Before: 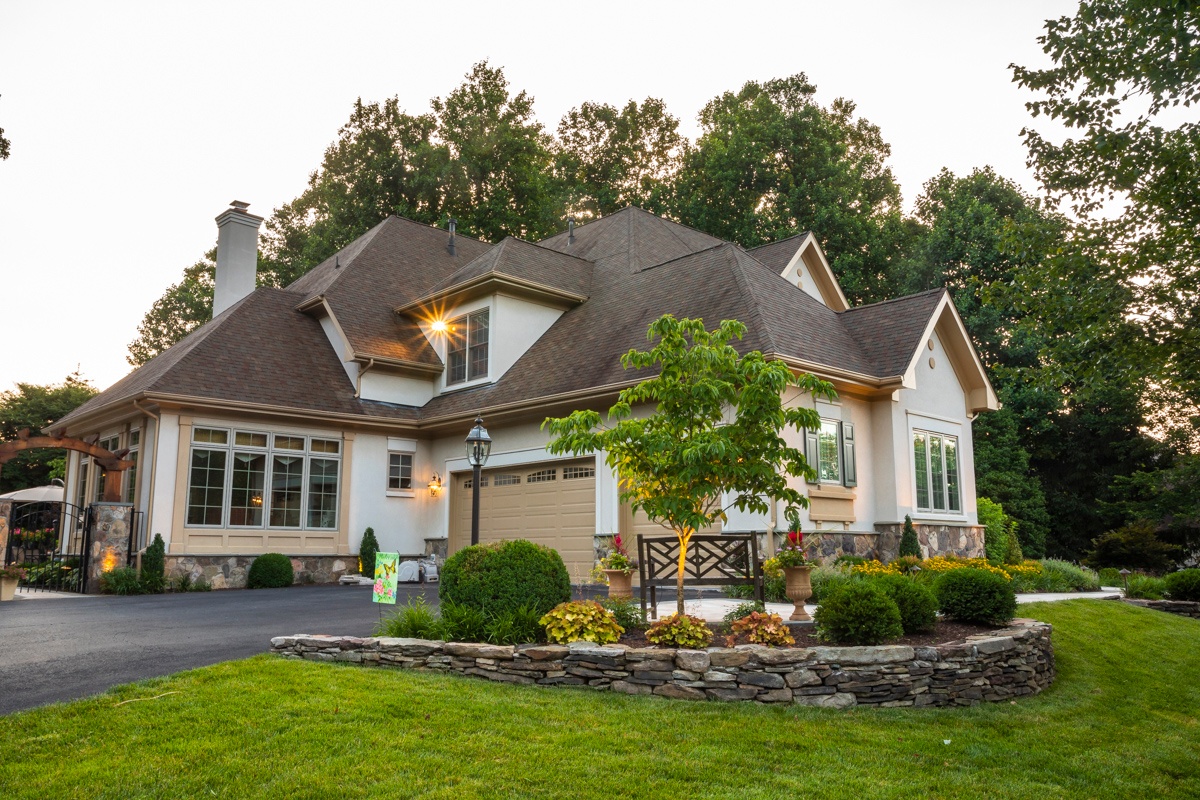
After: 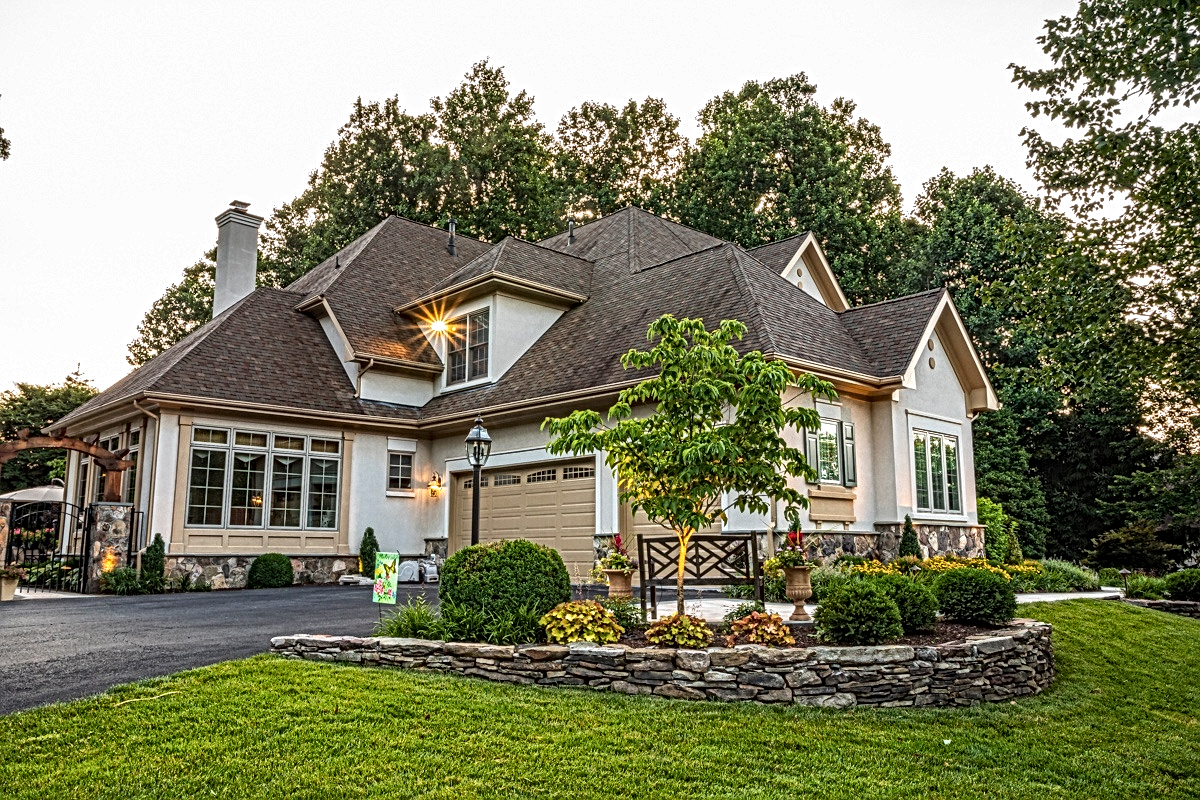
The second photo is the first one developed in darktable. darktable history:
local contrast: mode bilateral grid, contrast 20, coarseness 3, detail 300%, midtone range 0.2
